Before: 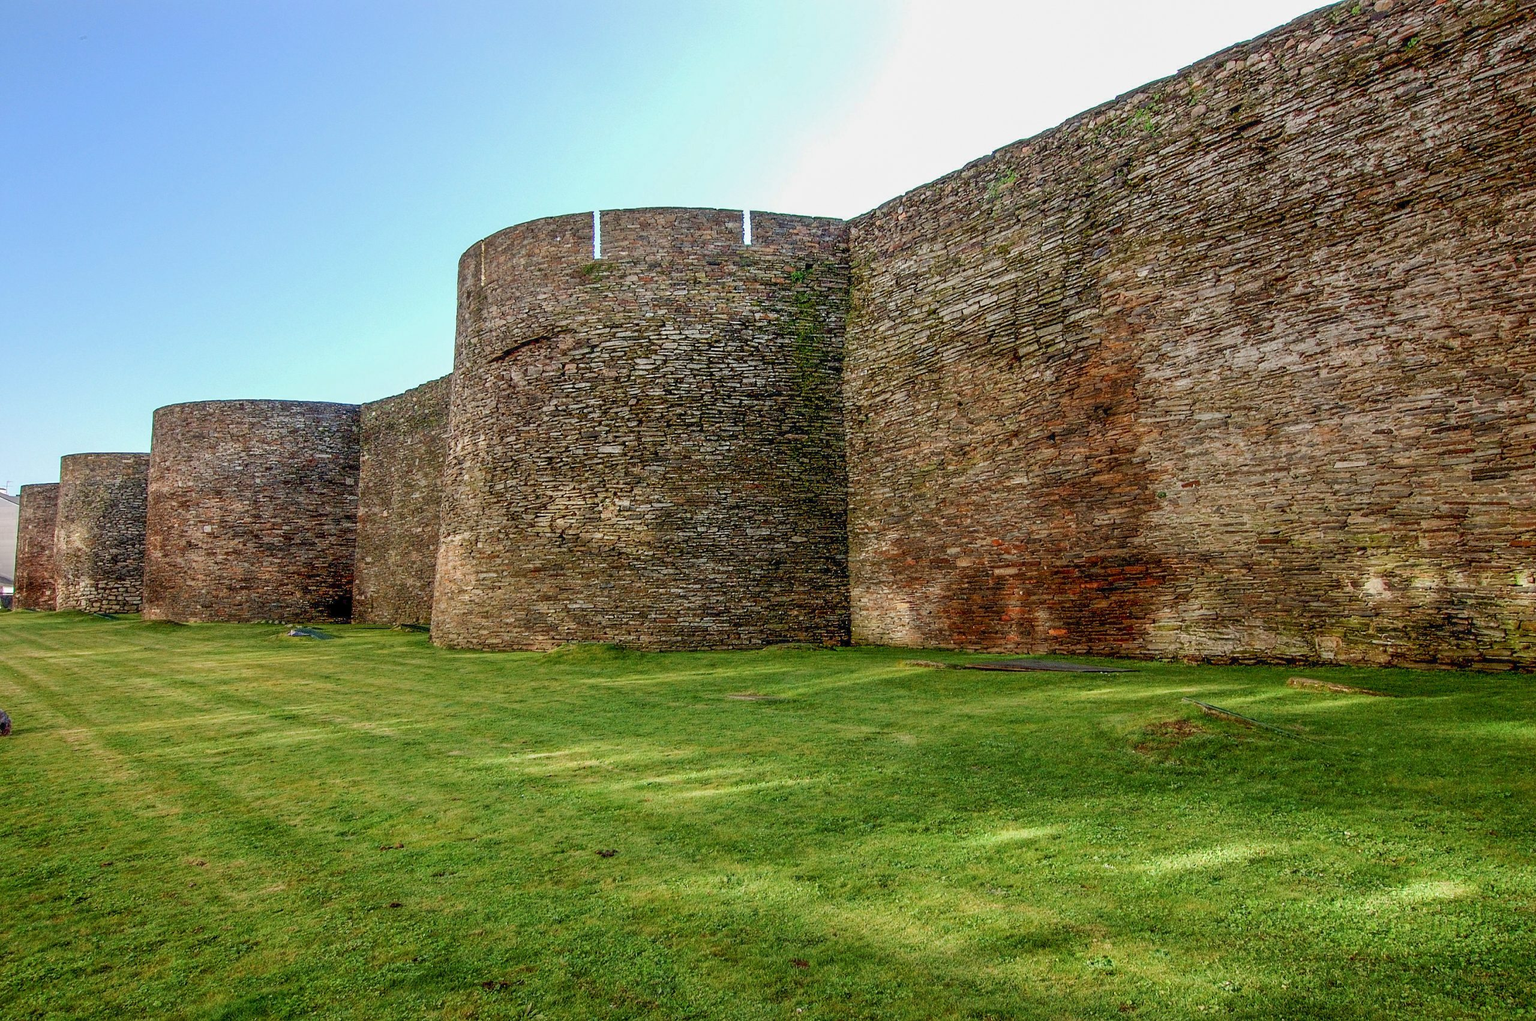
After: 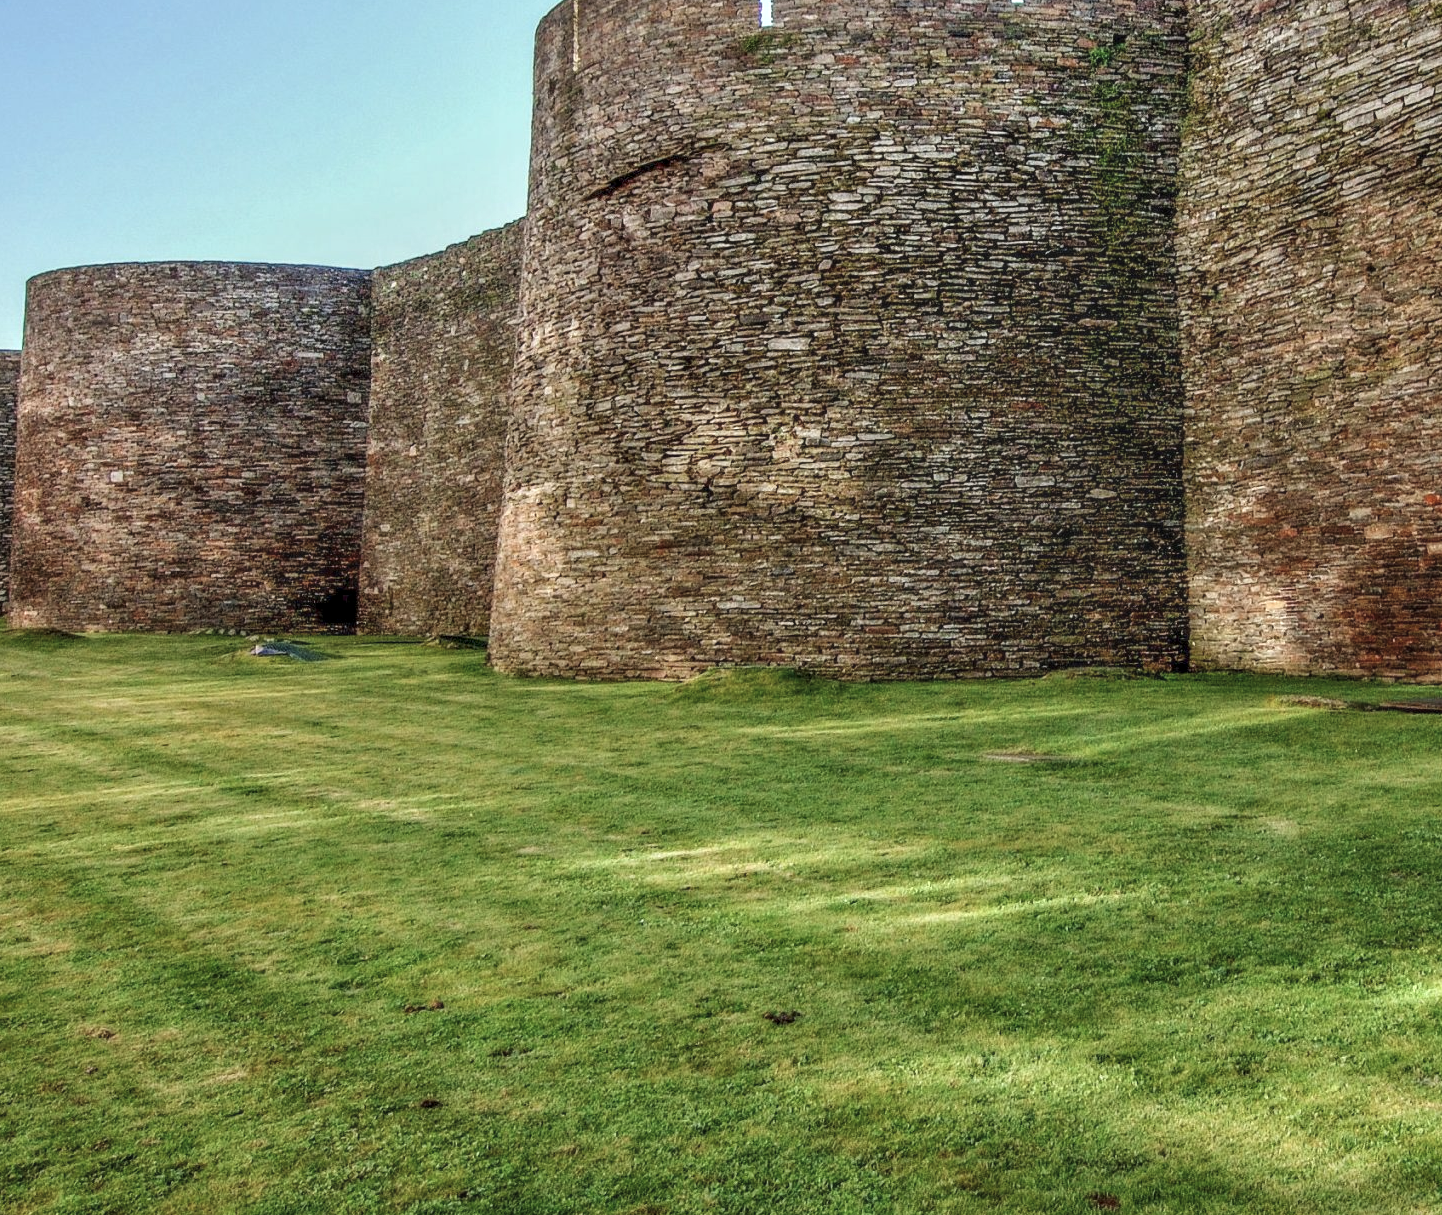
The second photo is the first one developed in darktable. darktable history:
crop: left 8.966%, top 23.852%, right 34.699%, bottom 4.703%
local contrast: detail 130%
contrast equalizer: y [[0.536, 0.565, 0.581, 0.516, 0.52, 0.491], [0.5 ×6], [0.5 ×6], [0 ×6], [0 ×6]]
color balance: lift [1.01, 1, 1, 1], gamma [1.097, 1, 1, 1], gain [0.85, 1, 1, 1]
